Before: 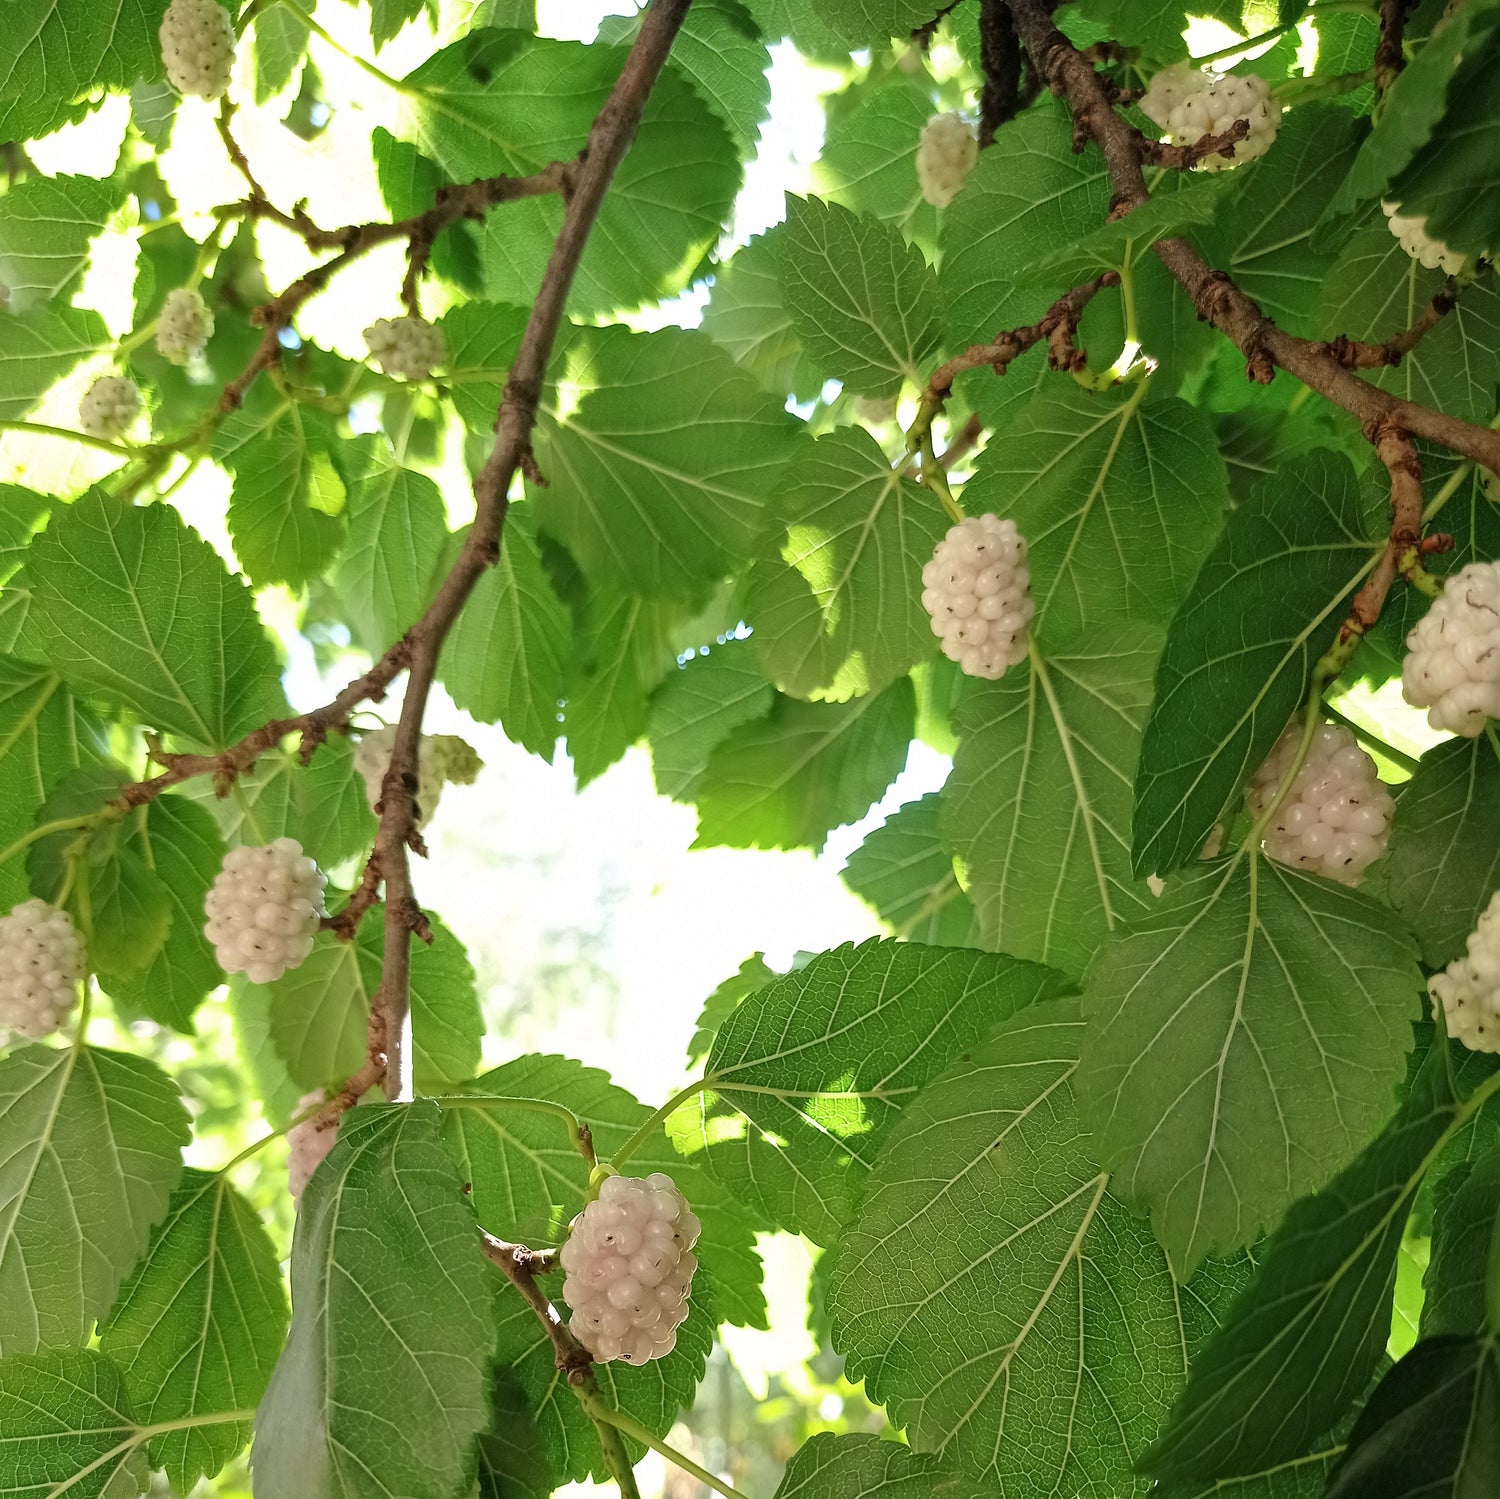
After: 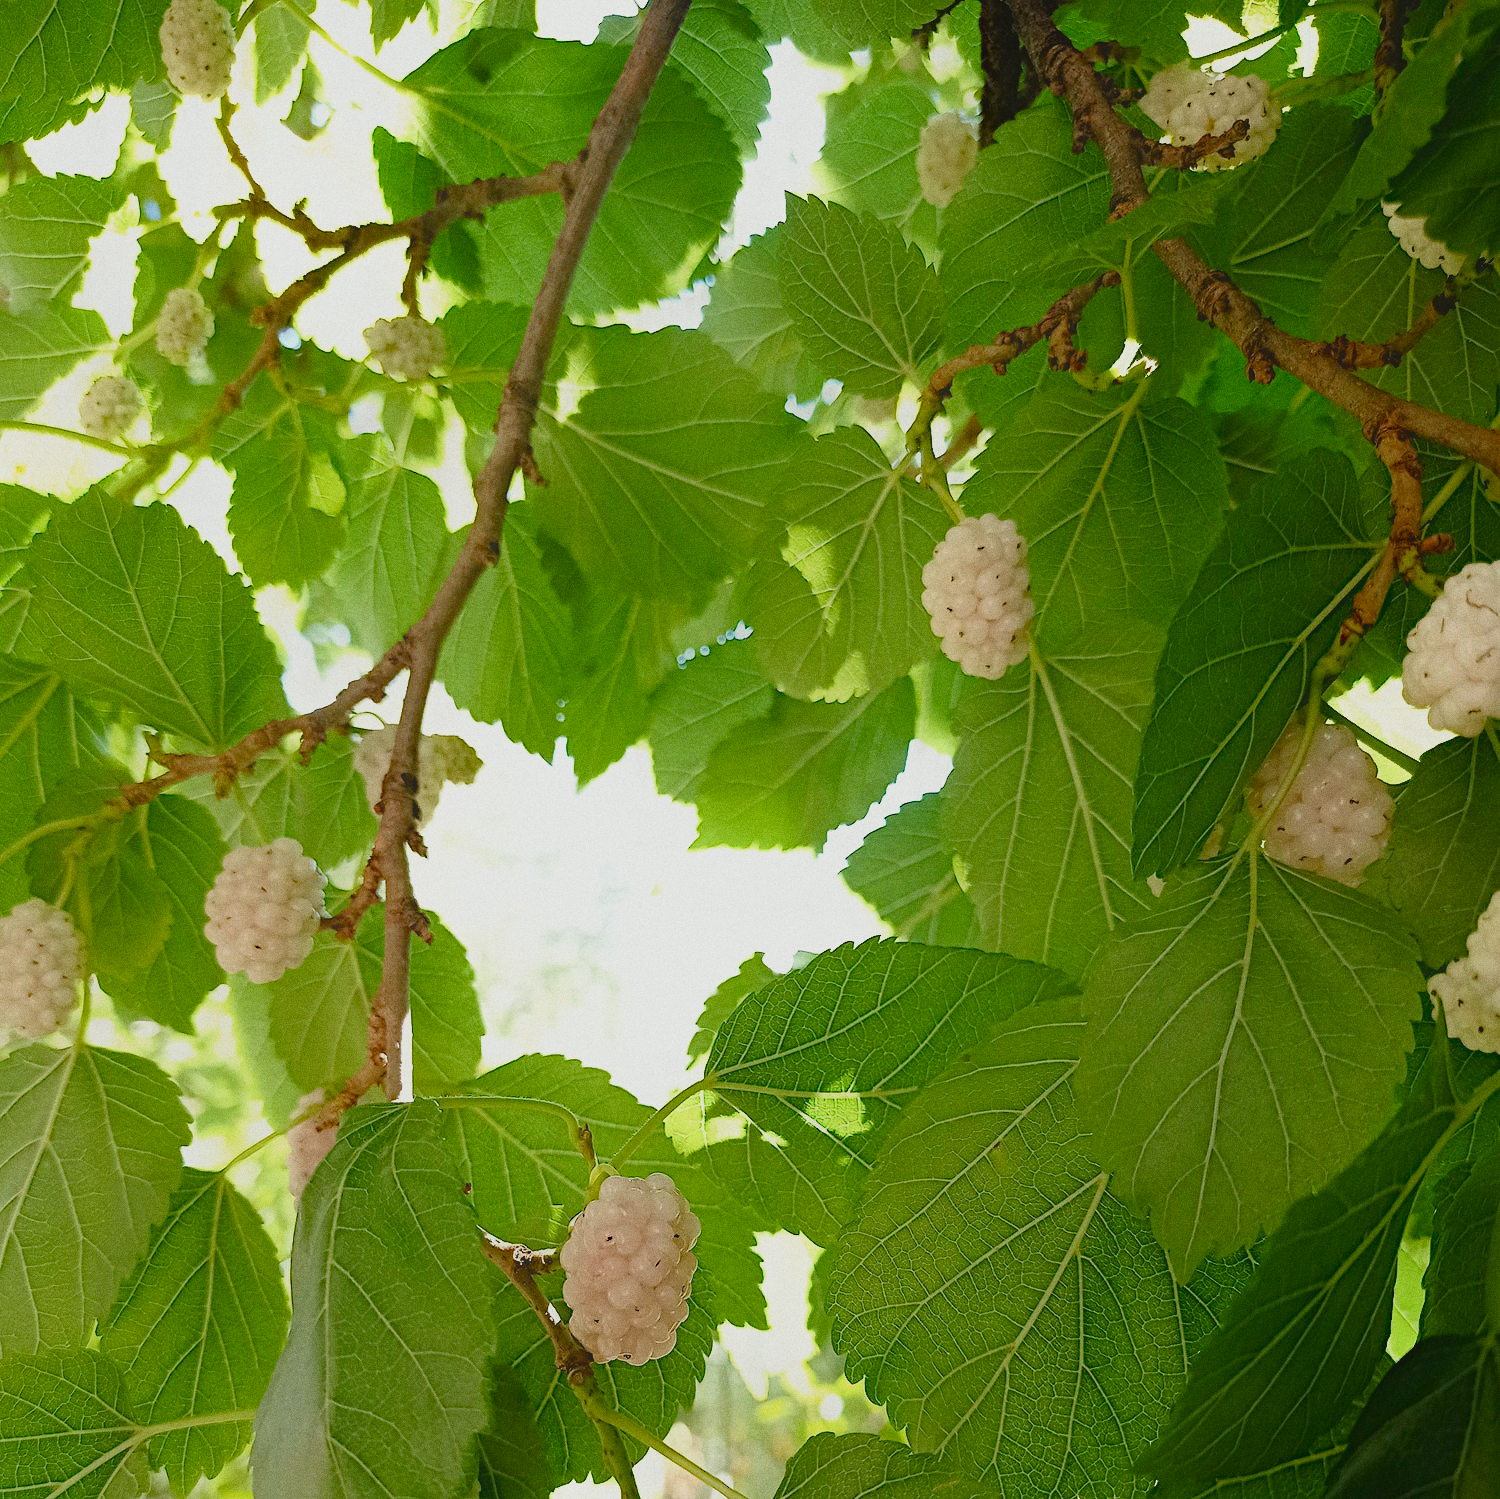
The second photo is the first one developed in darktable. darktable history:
contrast equalizer "soft": octaves 7, y [[0.6 ×6], [0.55 ×6], [0 ×6], [0 ×6], [0 ×6]], mix -1
color balance rgb "basic colorfulness: standard": perceptual saturation grading › global saturation 20%, perceptual saturation grading › highlights -25%, perceptual saturation grading › shadows 25%
color balance rgb "filmic contrast": global offset › luminance 0.5%, perceptual brilliance grading › highlights 10%, perceptual brilliance grading › mid-tones 5%, perceptual brilliance grading › shadows -10%
color balance rgb "blue and orange": shadows lift › chroma 7%, shadows lift › hue 249°, highlights gain › chroma 5%, highlights gain › hue 34.5°
diffuse or sharpen "sharpen demosaicing: AA filter": edge sensitivity 1, 1st order anisotropy 100%, 2nd order anisotropy 100%, 3rd order anisotropy 100%, 4th order anisotropy 100%, 1st order speed -25%, 2nd order speed -25%, 3rd order speed -25%, 4th order speed -25%
diffuse or sharpen "1": radius span 32, 1st order speed 50%, 2nd order speed 50%, 3rd order speed 50%, 4th order speed 50% | blend: blend mode normal, opacity 25%; mask: uniform (no mask)
grain: coarseness 0.47 ISO
rgb primaries "nice": tint hue 2.13°, tint purity 0.7%, red hue 0.028, red purity 1.09, green hue 0.023, green purity 1.08, blue hue -0.084, blue purity 1.17
sigmoid "neutral gray": contrast 1.22, skew 0.65
